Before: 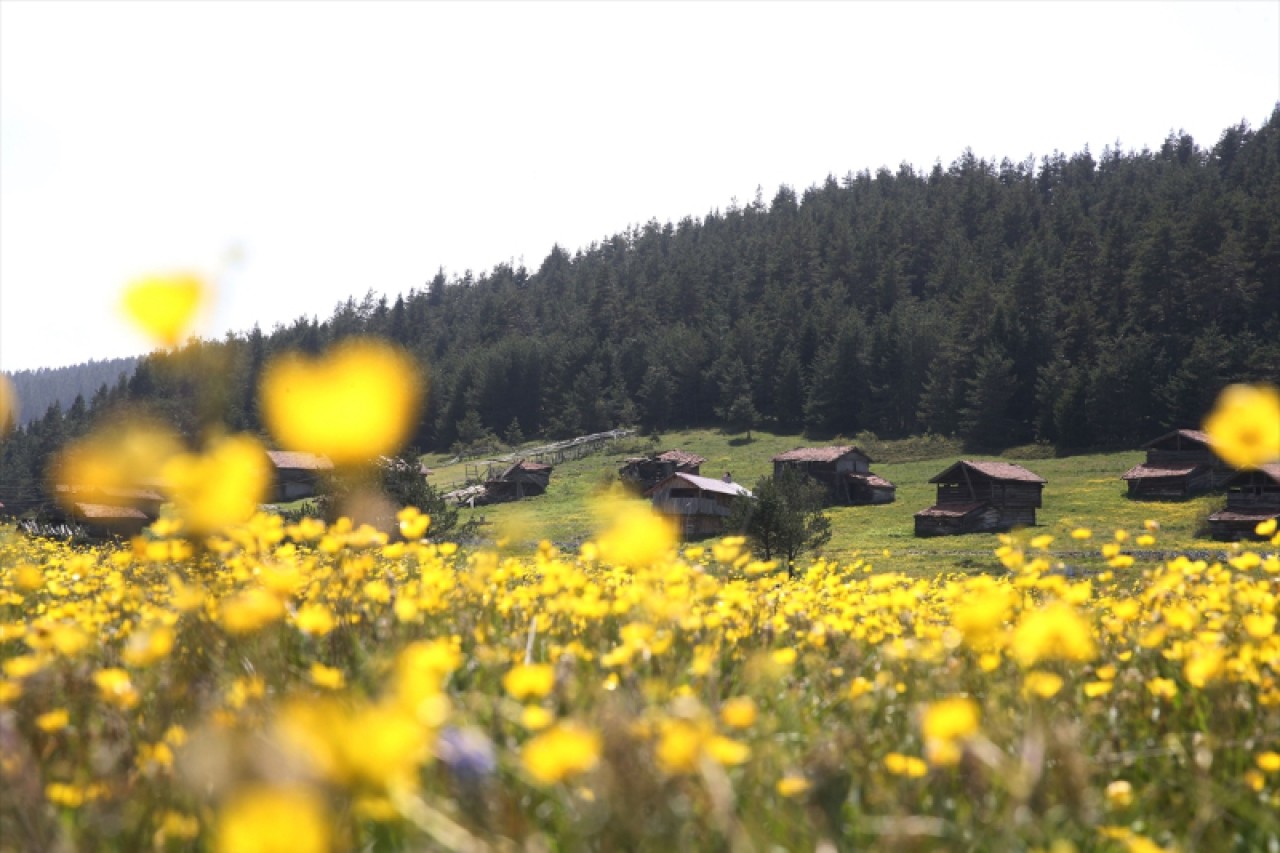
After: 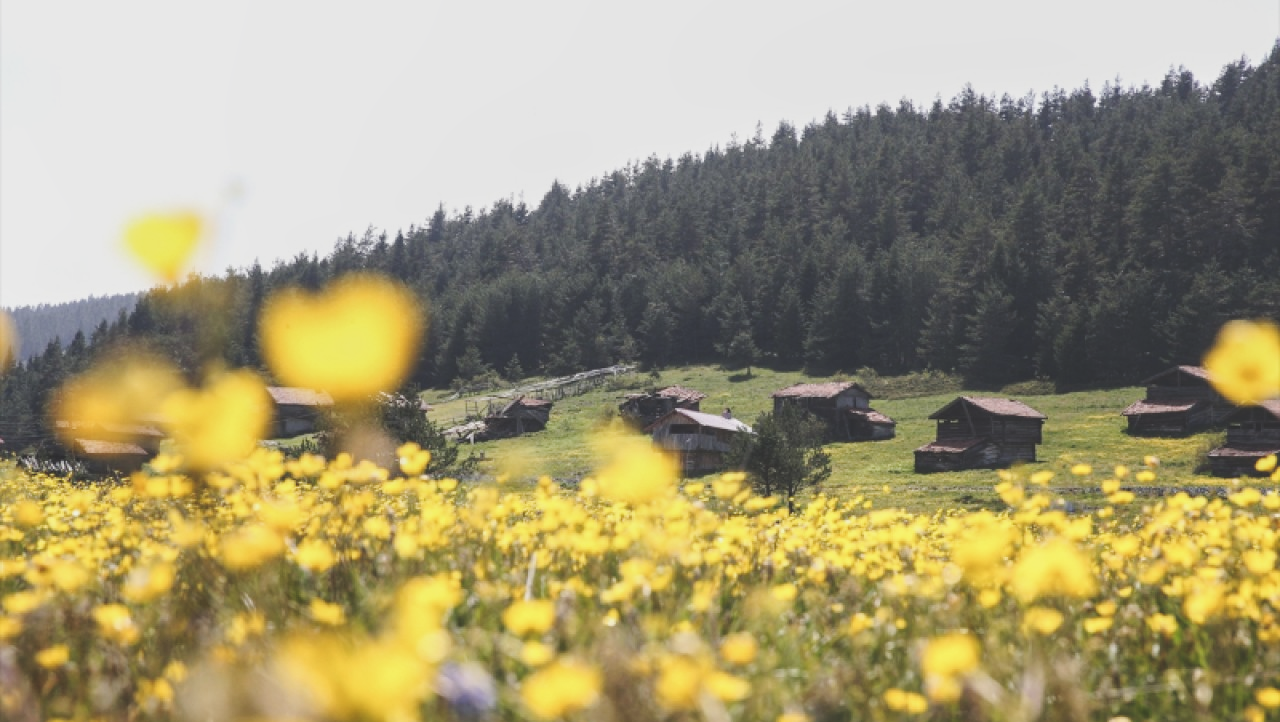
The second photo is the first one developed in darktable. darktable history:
crop: top 7.594%, bottom 7.756%
exposure: black level correction -0.03, compensate exposure bias true, compensate highlight preservation false
tone curve: curves: ch0 [(0, 0.018) (0.036, 0.038) (0.15, 0.131) (0.27, 0.247) (0.528, 0.554) (0.761, 0.761) (1, 0.919)]; ch1 [(0, 0) (0.179, 0.173) (0.322, 0.32) (0.429, 0.431) (0.502, 0.5) (0.519, 0.522) (0.562, 0.588) (0.625, 0.67) (0.711, 0.745) (1, 1)]; ch2 [(0, 0) (0.29, 0.295) (0.404, 0.436) (0.497, 0.499) (0.521, 0.523) (0.561, 0.605) (0.657, 0.655) (0.712, 0.764) (1, 1)], preserve colors none
local contrast: on, module defaults
